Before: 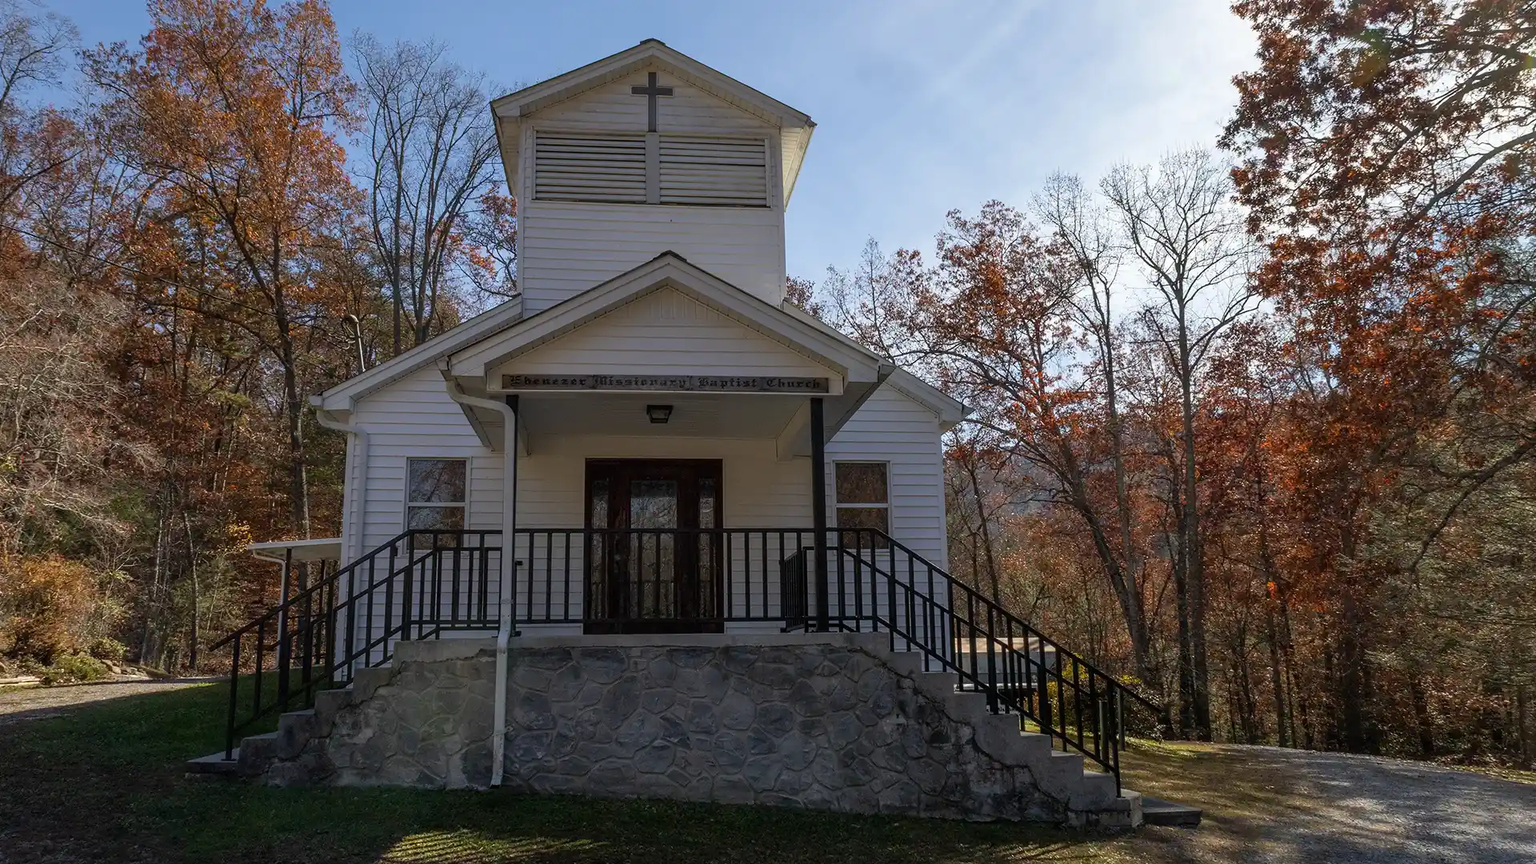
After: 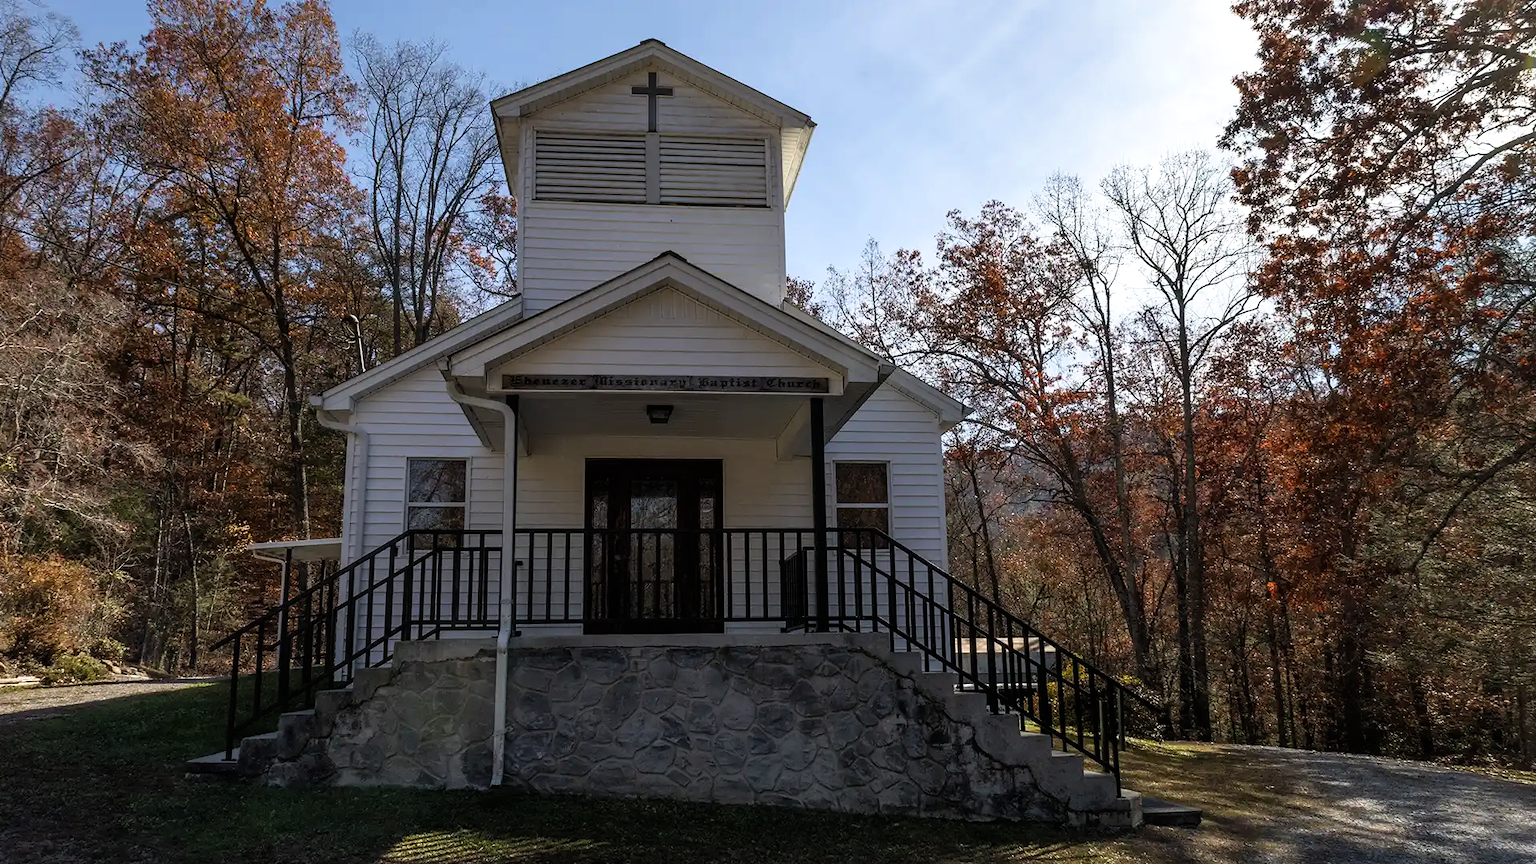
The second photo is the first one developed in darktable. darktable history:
shadows and highlights: shadows 62.66, white point adjustment 0.37, highlights -34.44, compress 83.82%
filmic rgb: black relative exposure -9.08 EV, white relative exposure 2.3 EV, hardness 7.49
